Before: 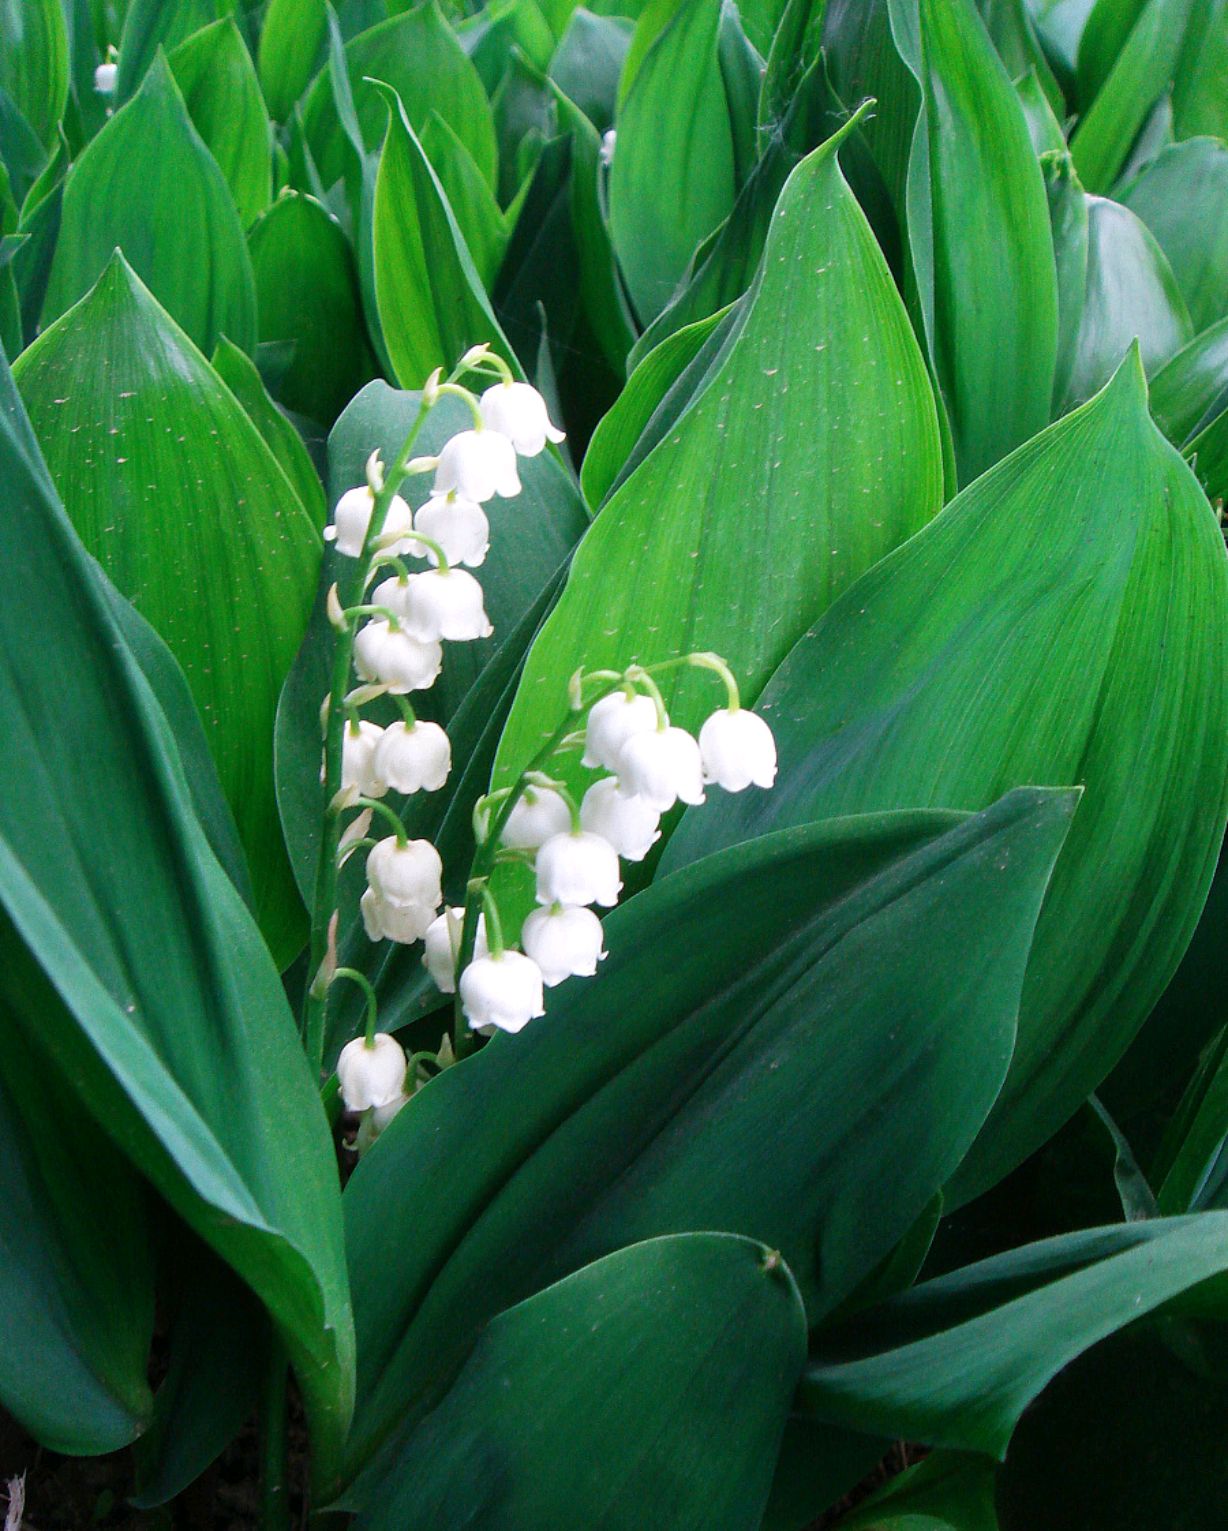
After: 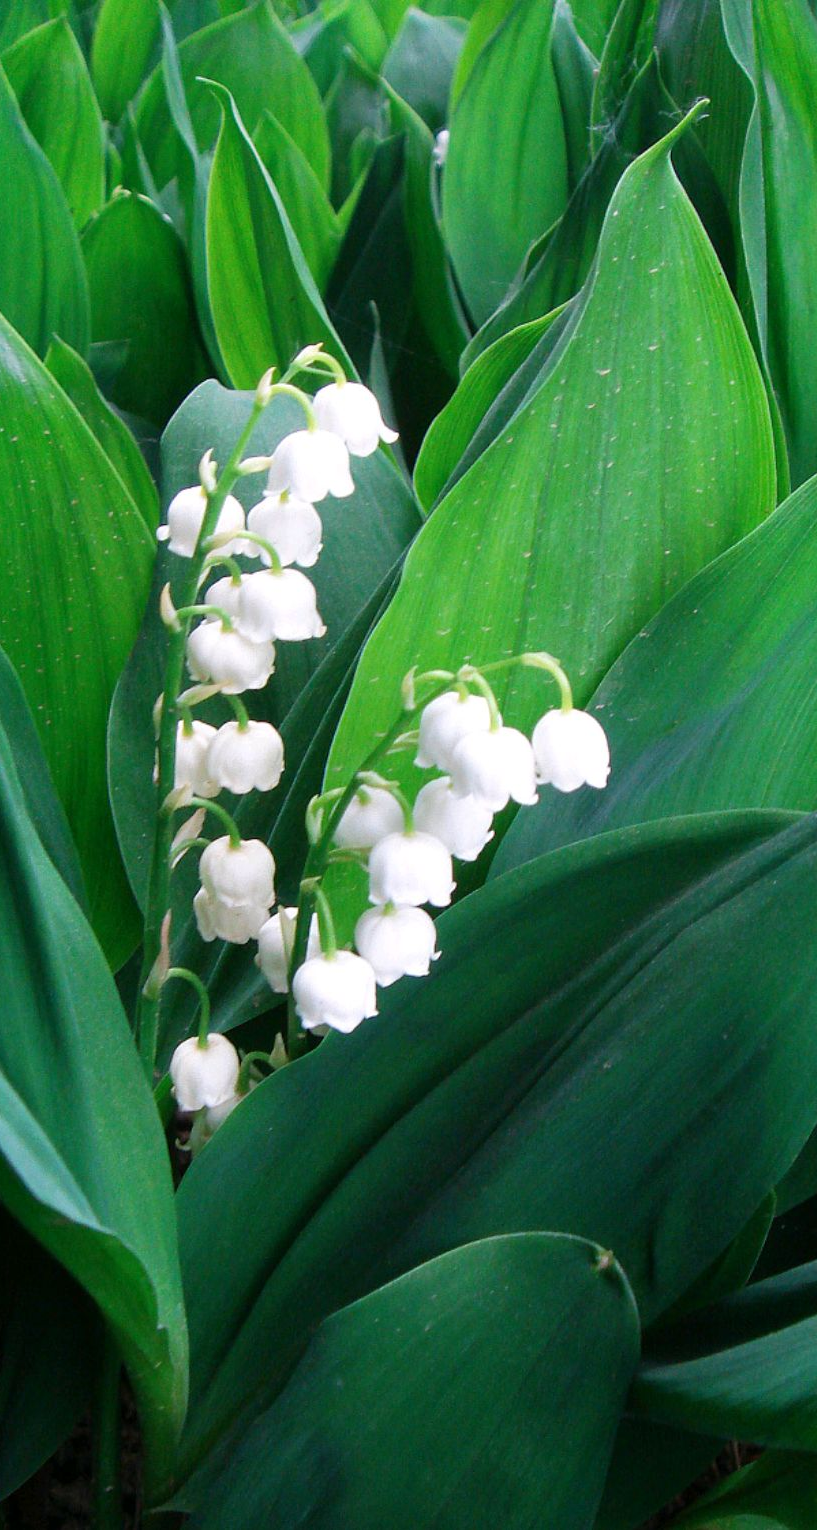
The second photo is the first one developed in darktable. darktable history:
crop and rotate: left 13.678%, right 19.755%
